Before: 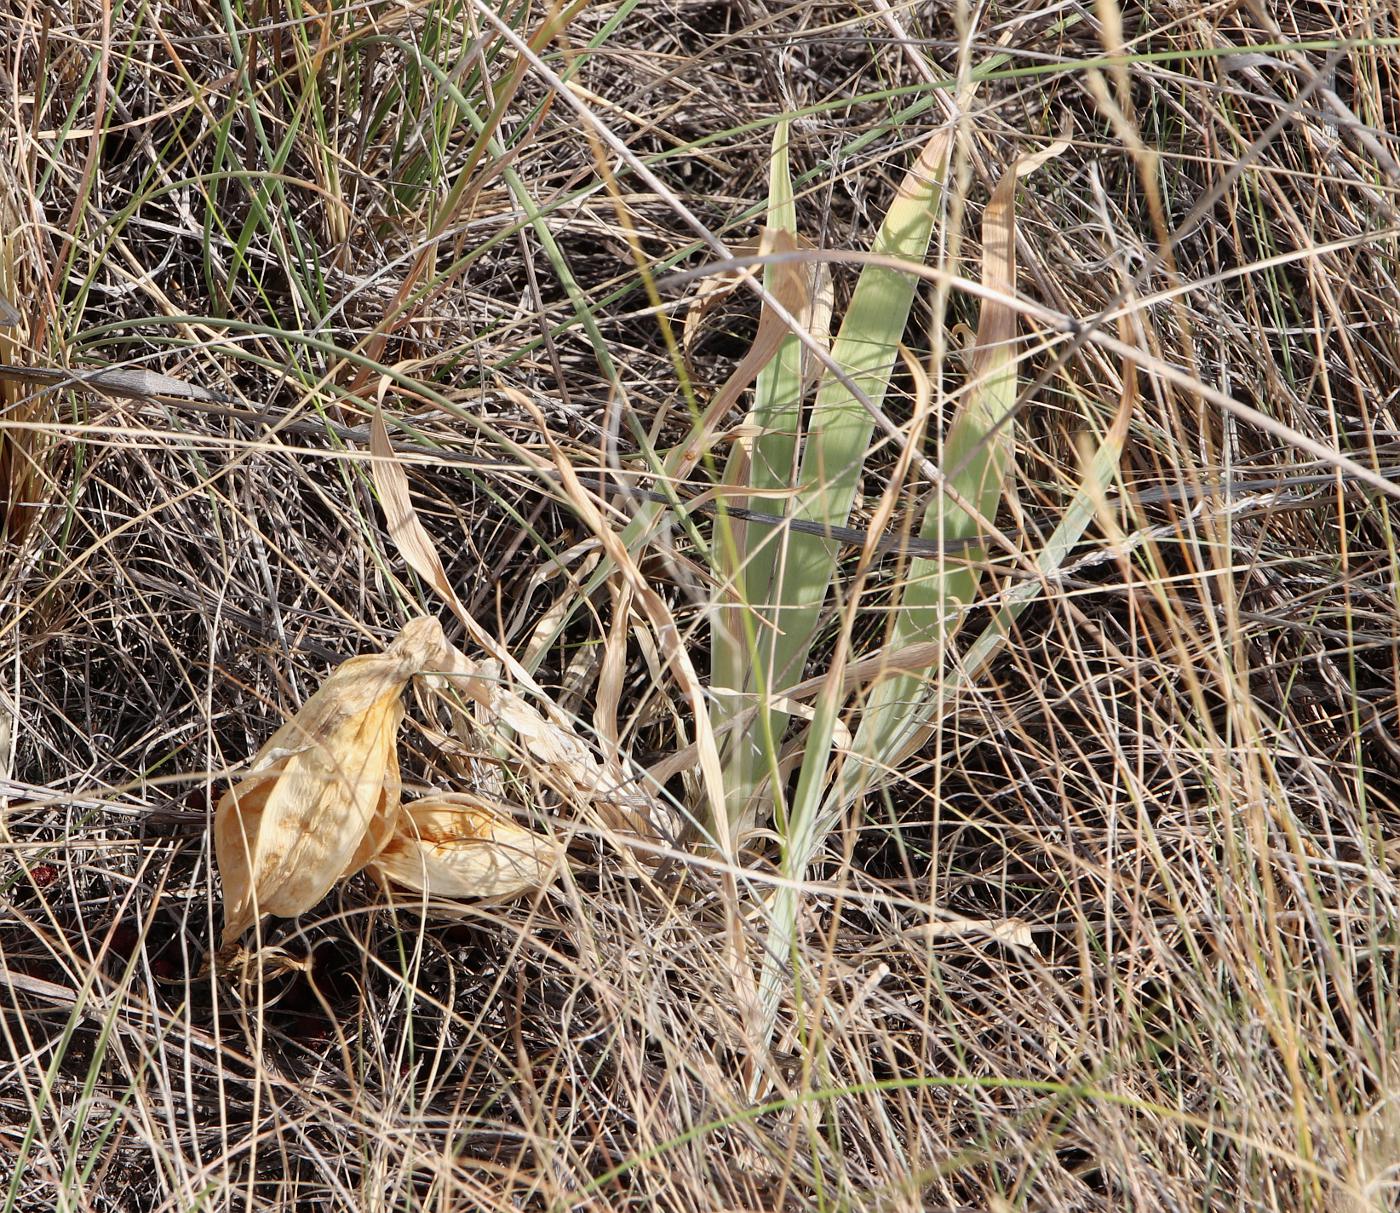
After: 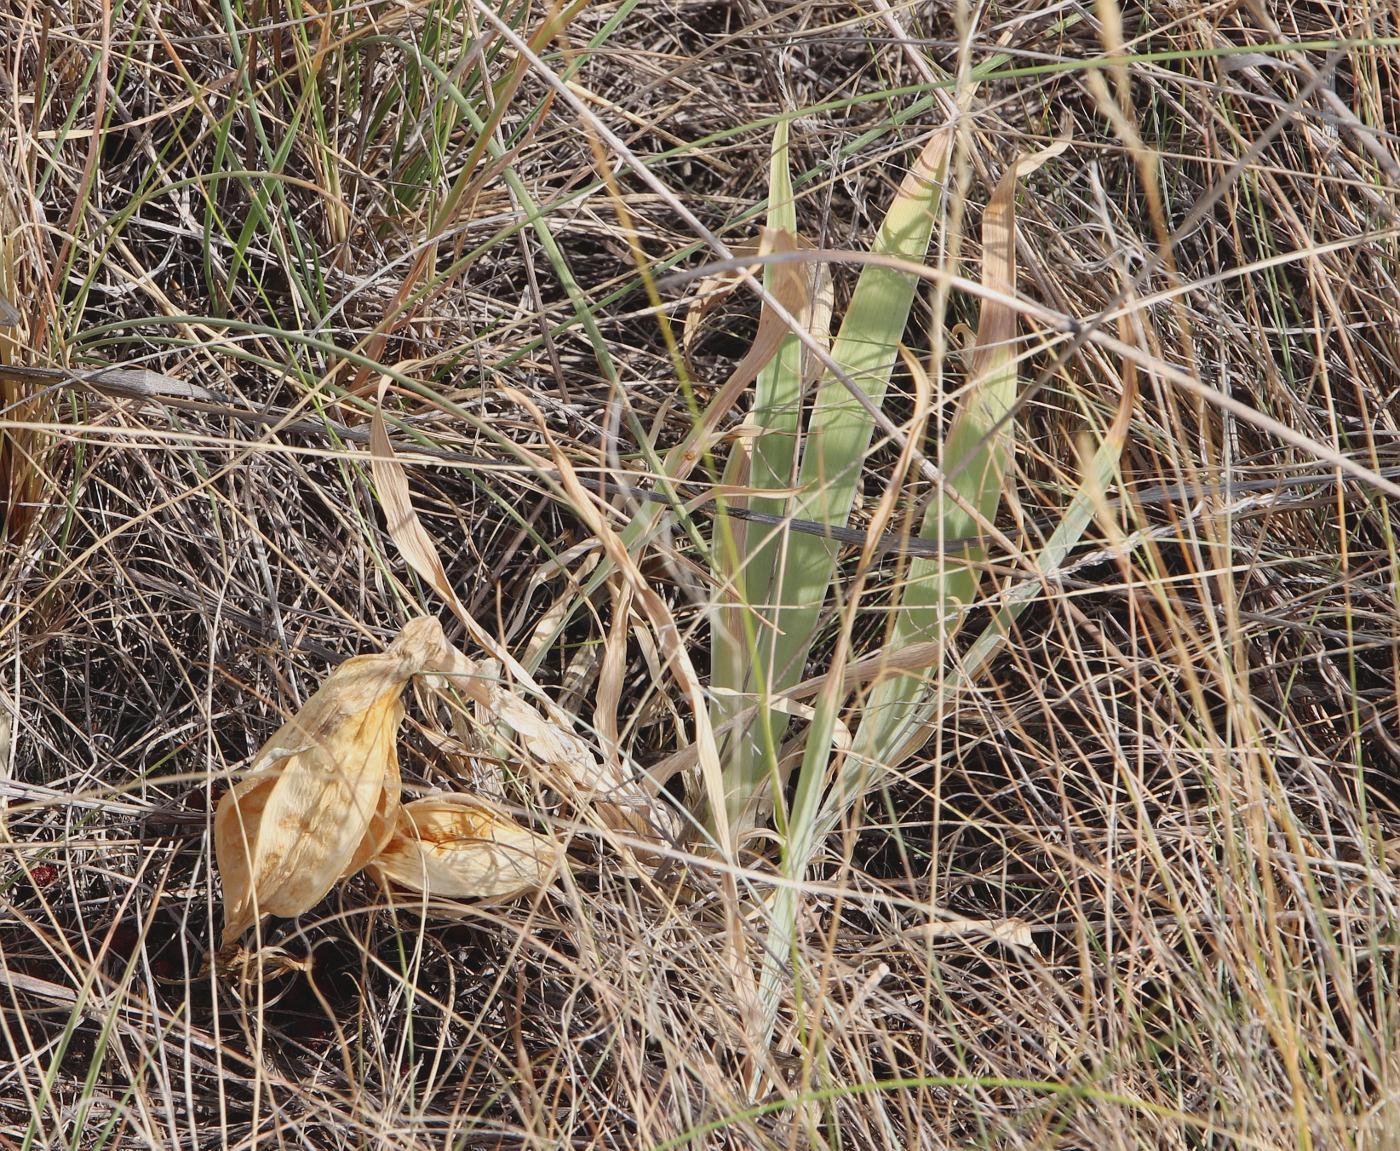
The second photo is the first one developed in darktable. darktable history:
contrast brightness saturation: contrast -0.11
crop and rotate: top 0%, bottom 5.097%
